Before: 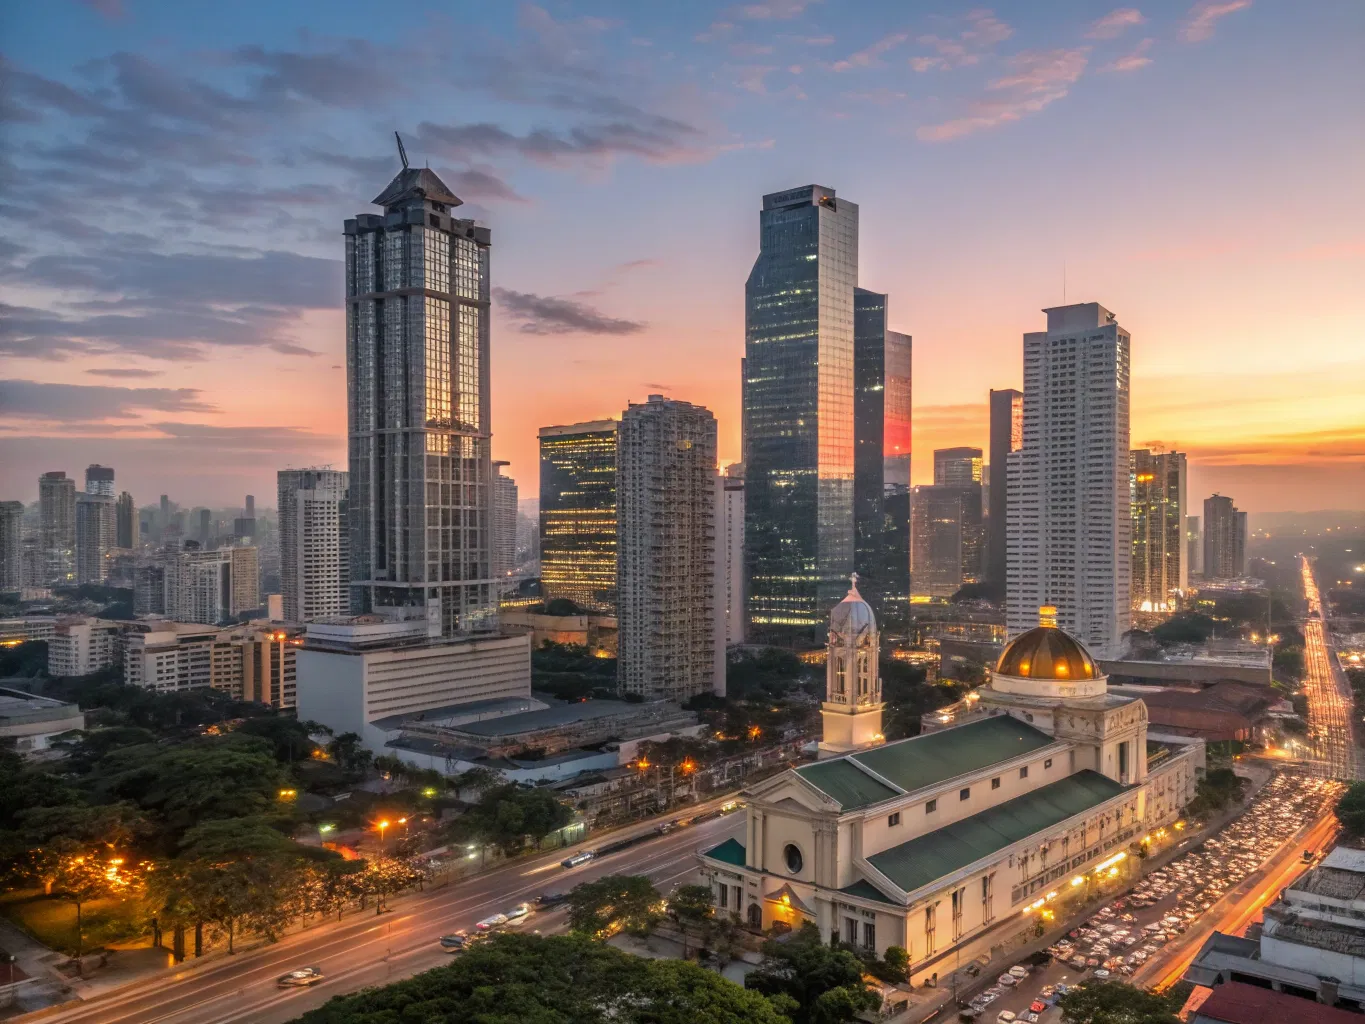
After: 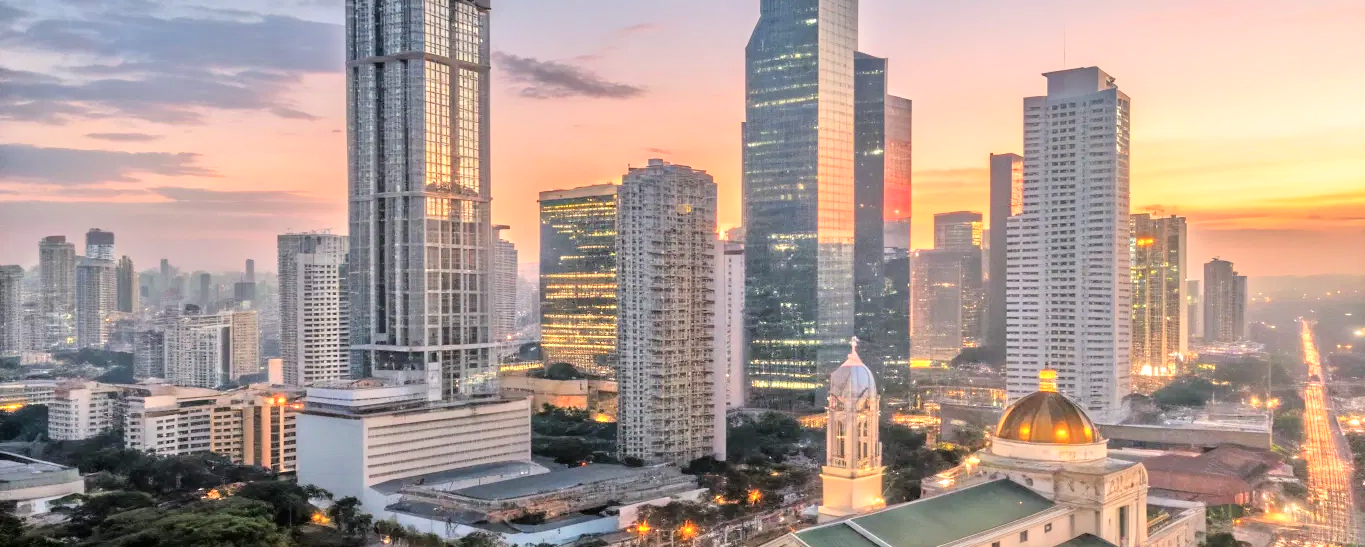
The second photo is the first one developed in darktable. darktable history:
crop and rotate: top 23.096%, bottom 23.458%
tone curve: curves: ch0 [(0, 0) (0.004, 0.001) (0.133, 0.112) (0.325, 0.362) (0.832, 0.893) (1, 1)], color space Lab, independent channels, preserve colors none
tone equalizer: -7 EV 0.143 EV, -6 EV 0.628 EV, -5 EV 1.16 EV, -4 EV 1.3 EV, -3 EV 1.18 EV, -2 EV 0.6 EV, -1 EV 0.157 EV, mask exposure compensation -0.486 EV
